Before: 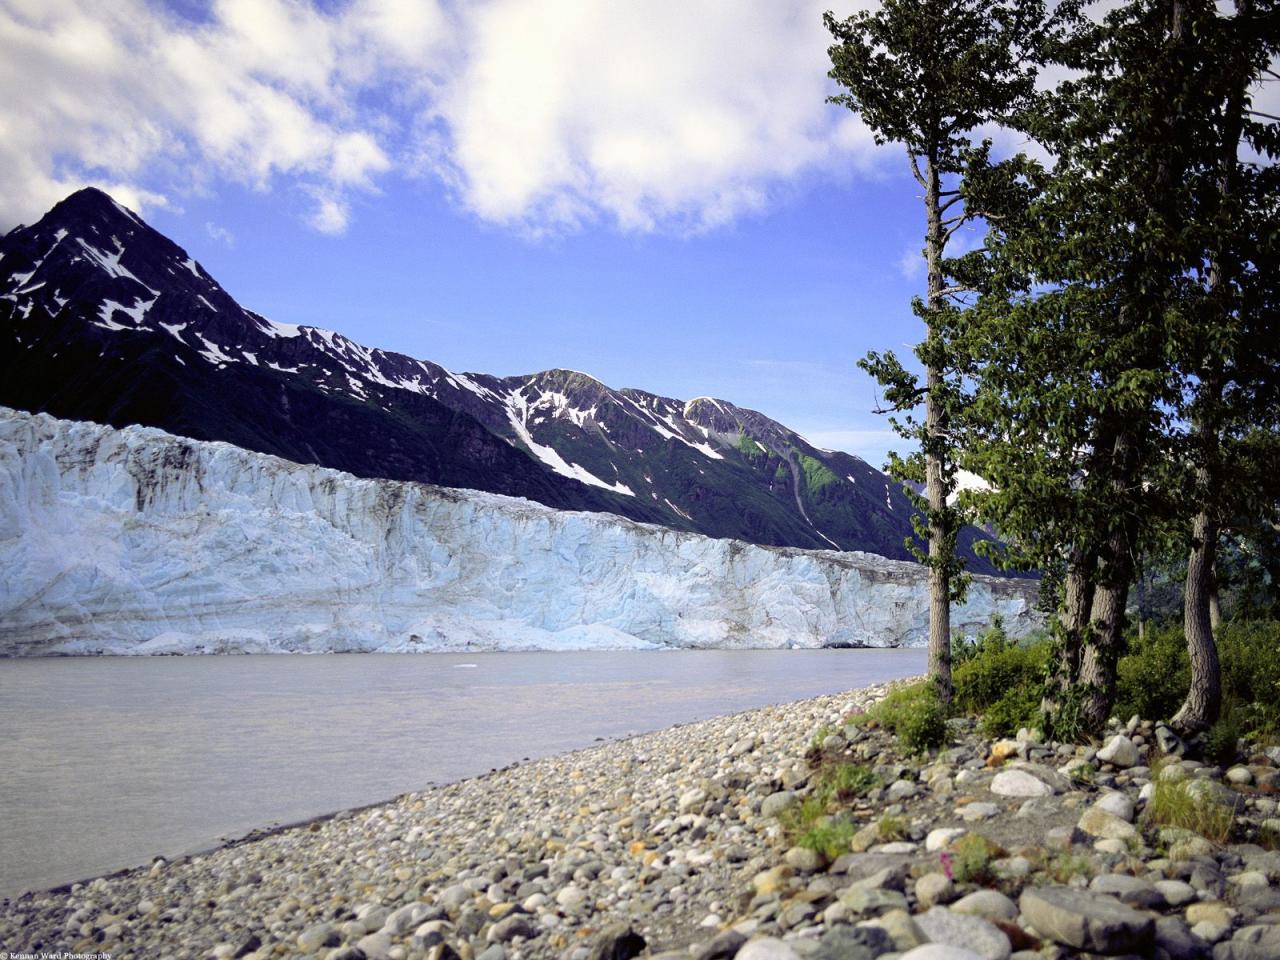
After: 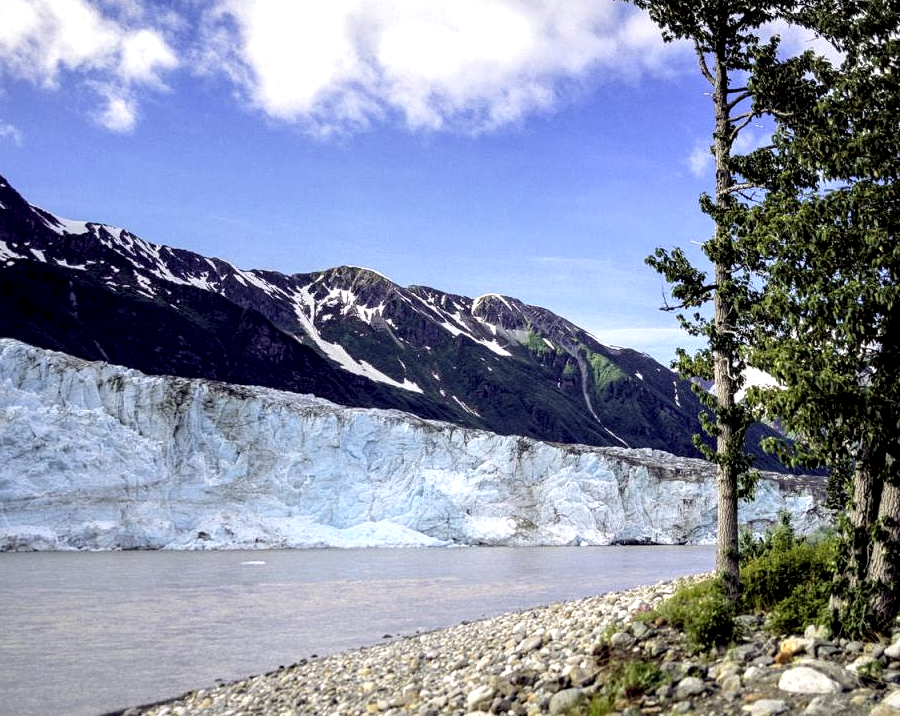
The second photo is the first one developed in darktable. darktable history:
crop and rotate: left 16.622%, top 10.759%, right 13.015%, bottom 14.558%
local contrast: highlights 64%, shadows 53%, detail 169%, midtone range 0.52
